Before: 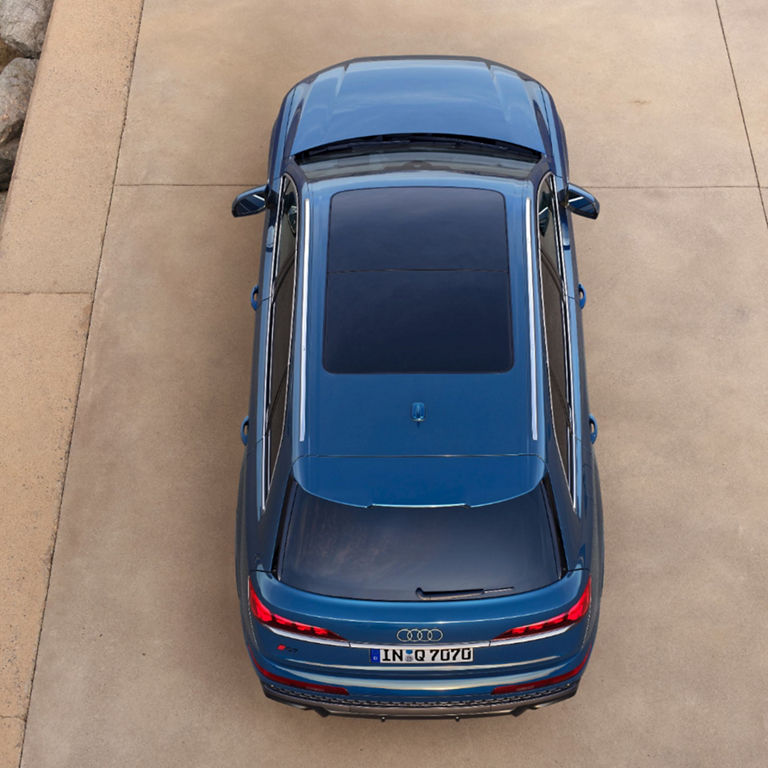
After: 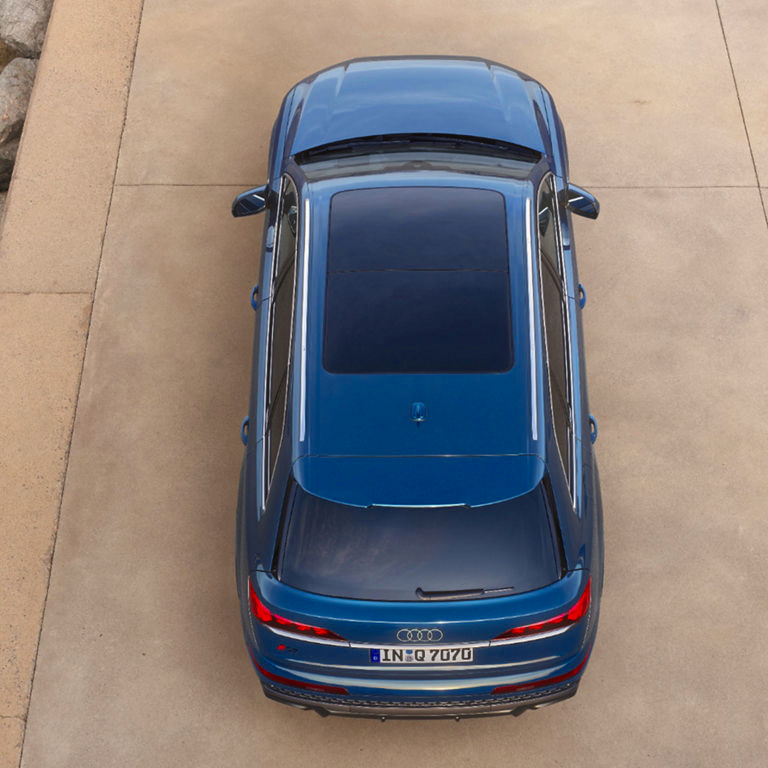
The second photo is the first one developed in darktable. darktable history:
haze removal: strength -0.1, adaptive false
color balance rgb: perceptual saturation grading › global saturation 8.89%, saturation formula JzAzBz (2021)
